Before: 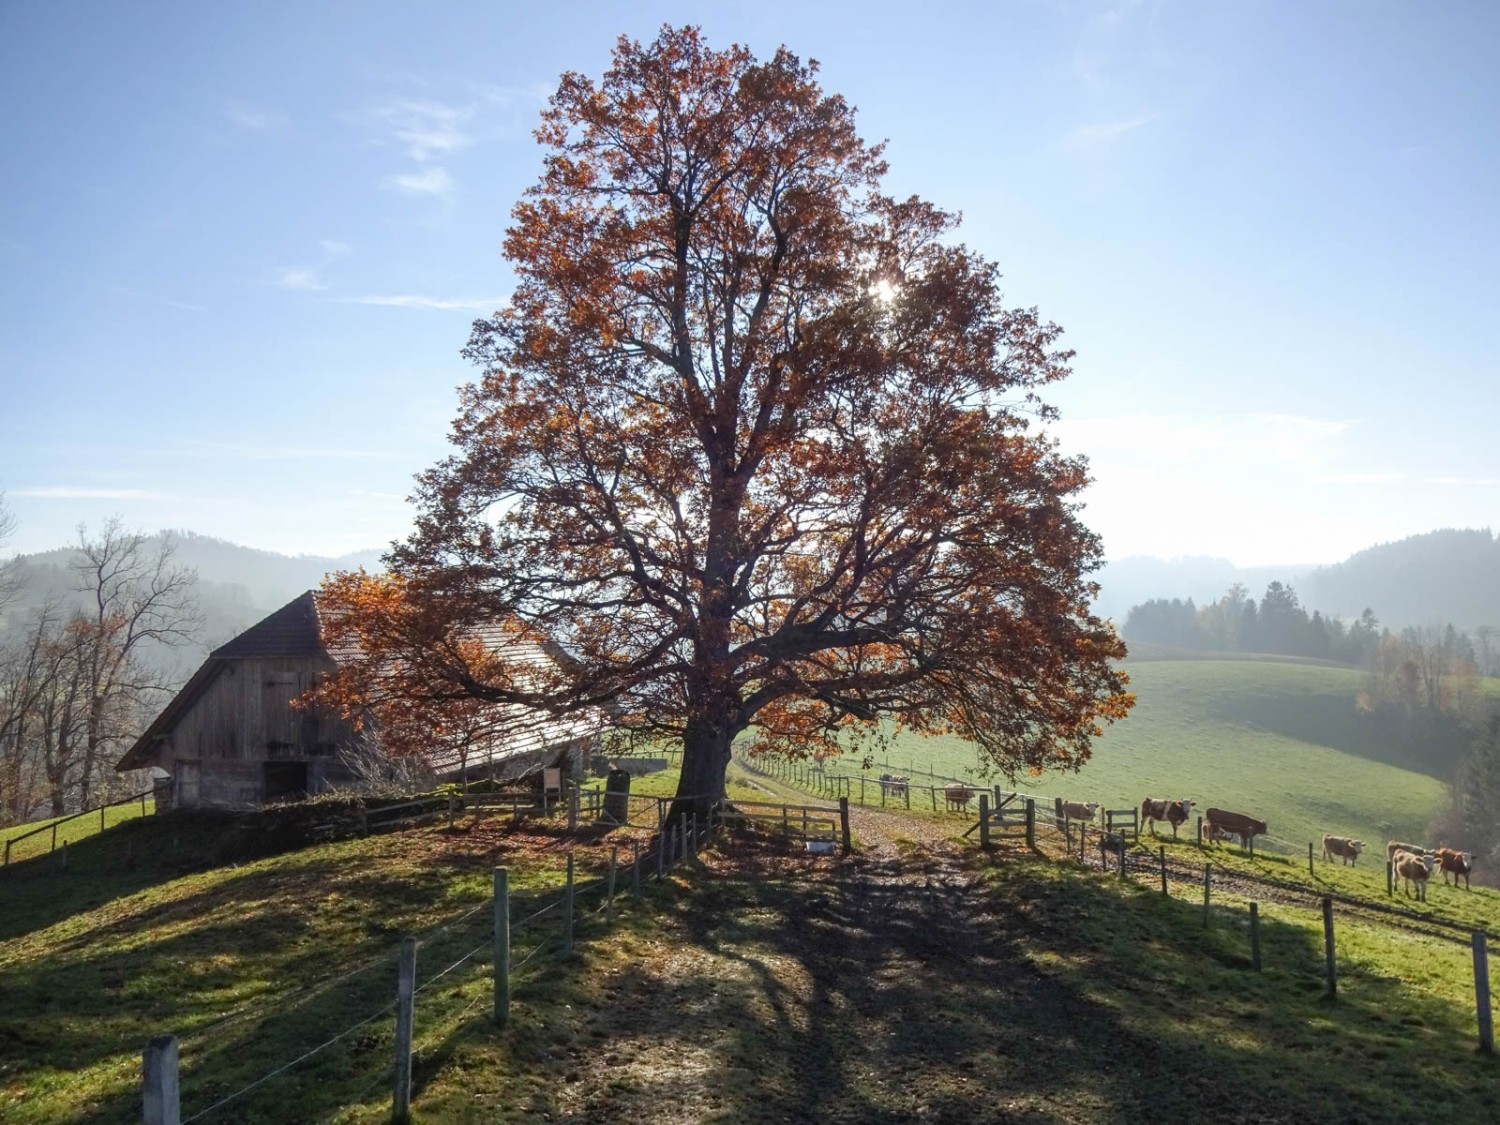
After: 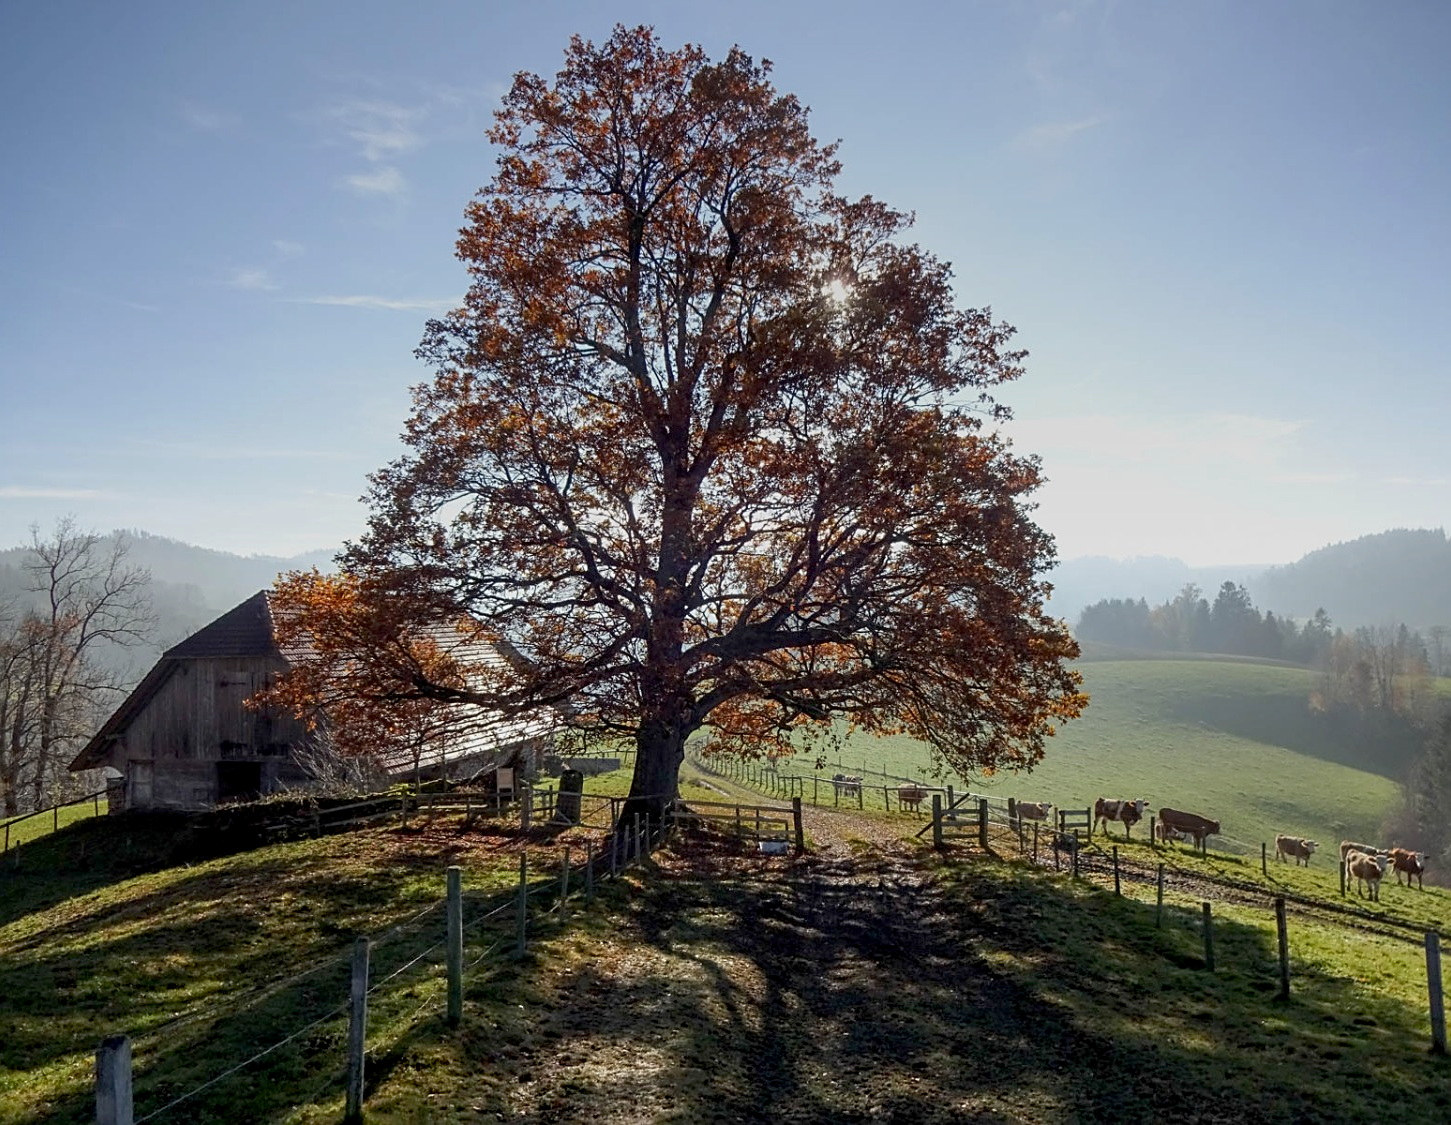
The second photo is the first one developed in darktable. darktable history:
crop and rotate: left 3.238%
sharpen: on, module defaults
graduated density: on, module defaults
exposure: black level correction 0.009, exposure -0.159 EV, compensate highlight preservation false
